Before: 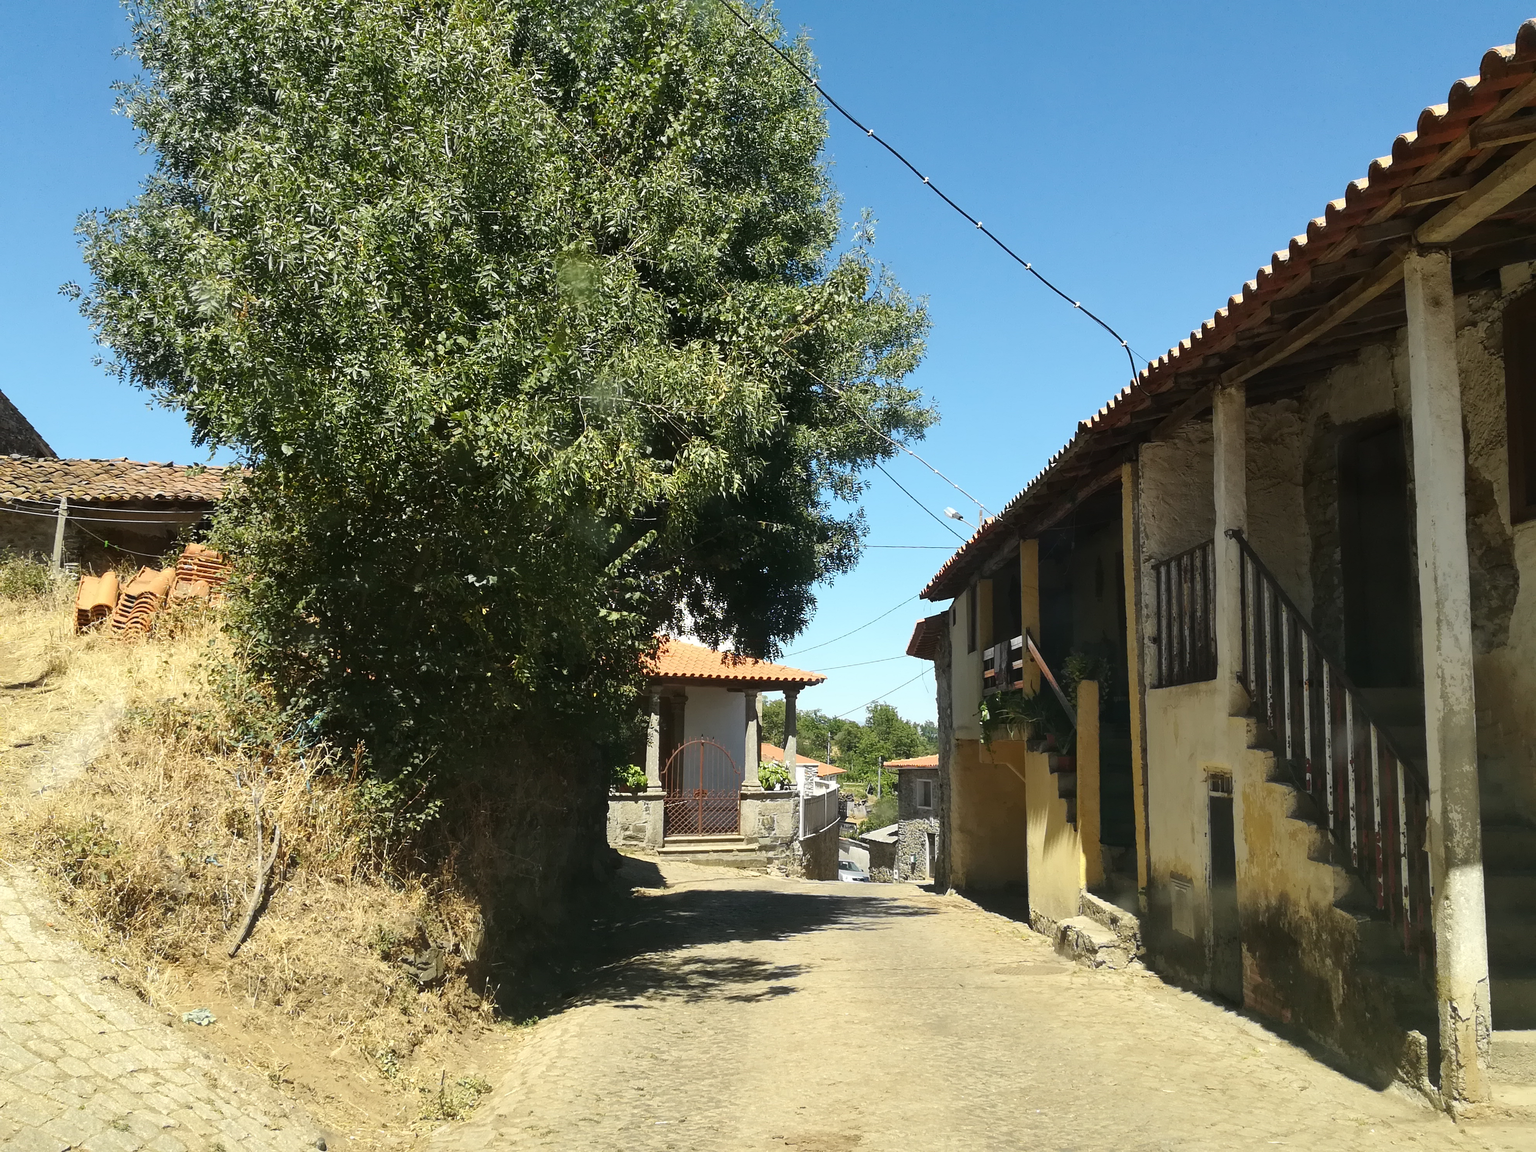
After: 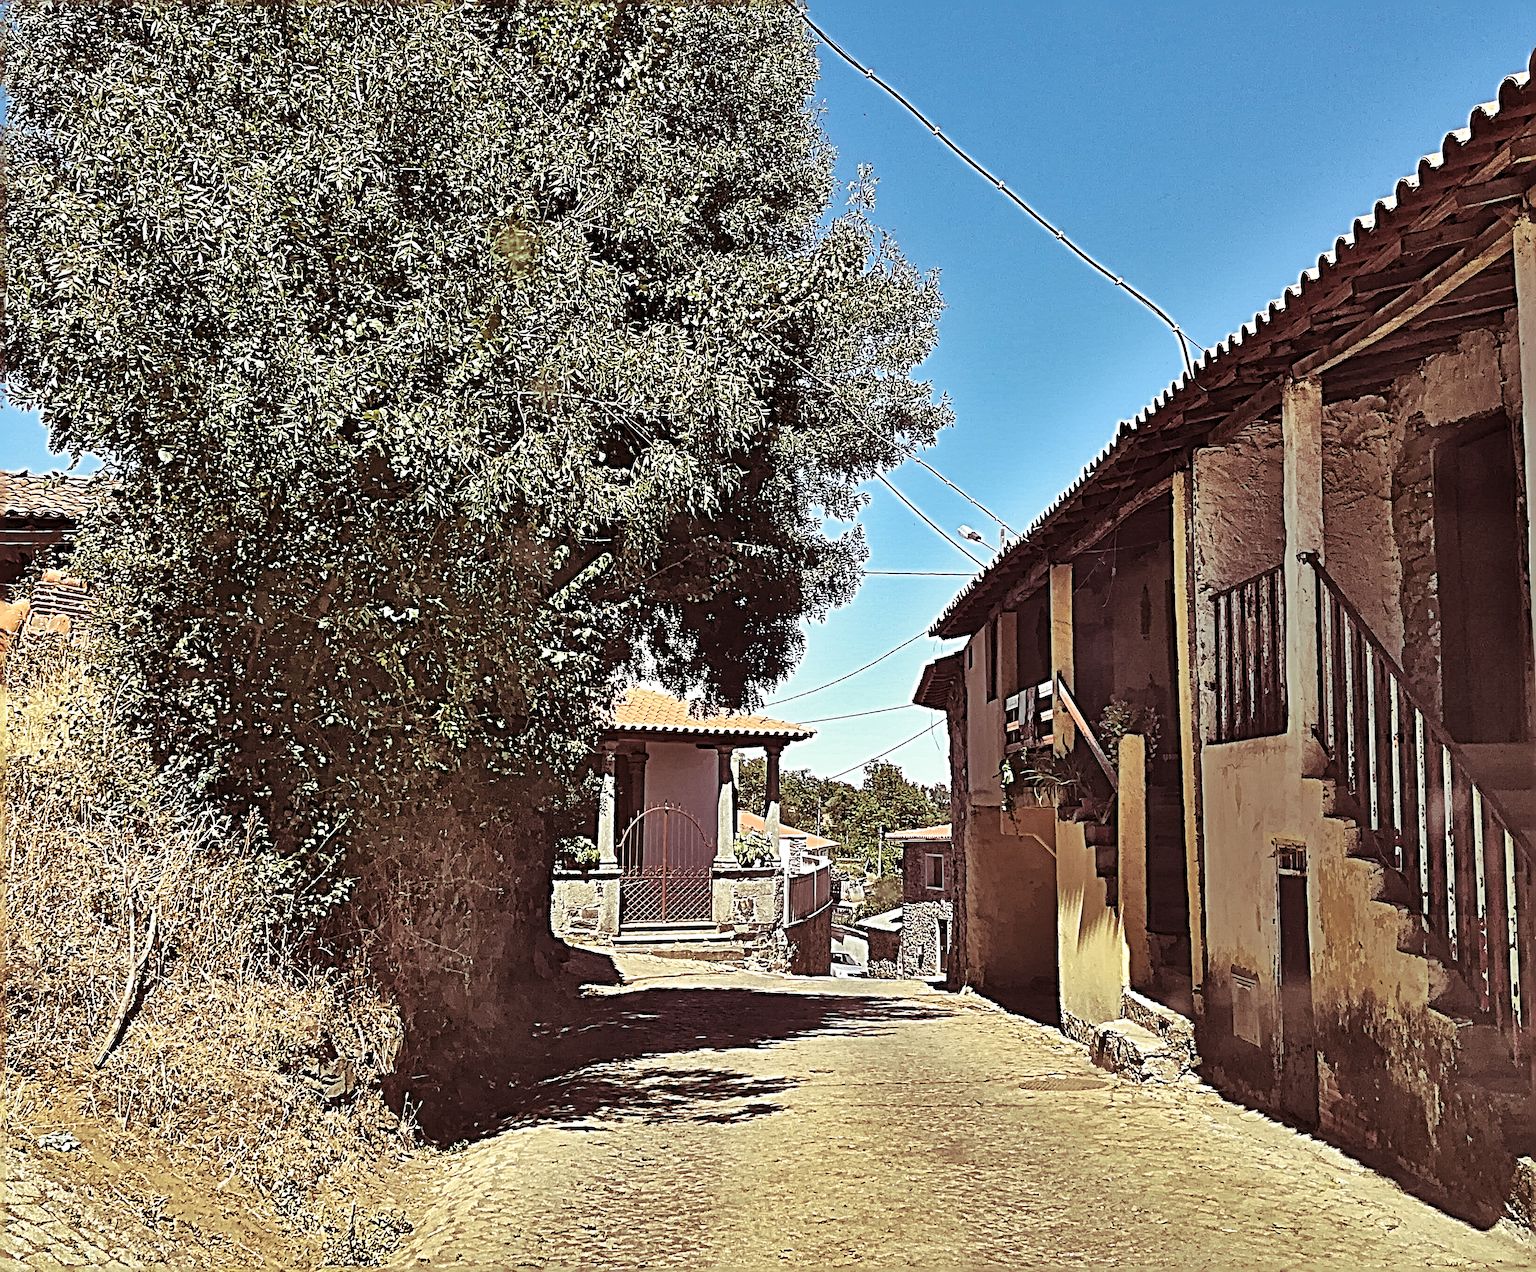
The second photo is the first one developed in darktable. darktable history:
split-toning: on, module defaults
sharpen: radius 6.3, amount 1.8, threshold 0
crop: left 9.807%, top 6.259%, right 7.334%, bottom 2.177%
shadows and highlights: shadows 75, highlights -60.85, soften with gaussian
